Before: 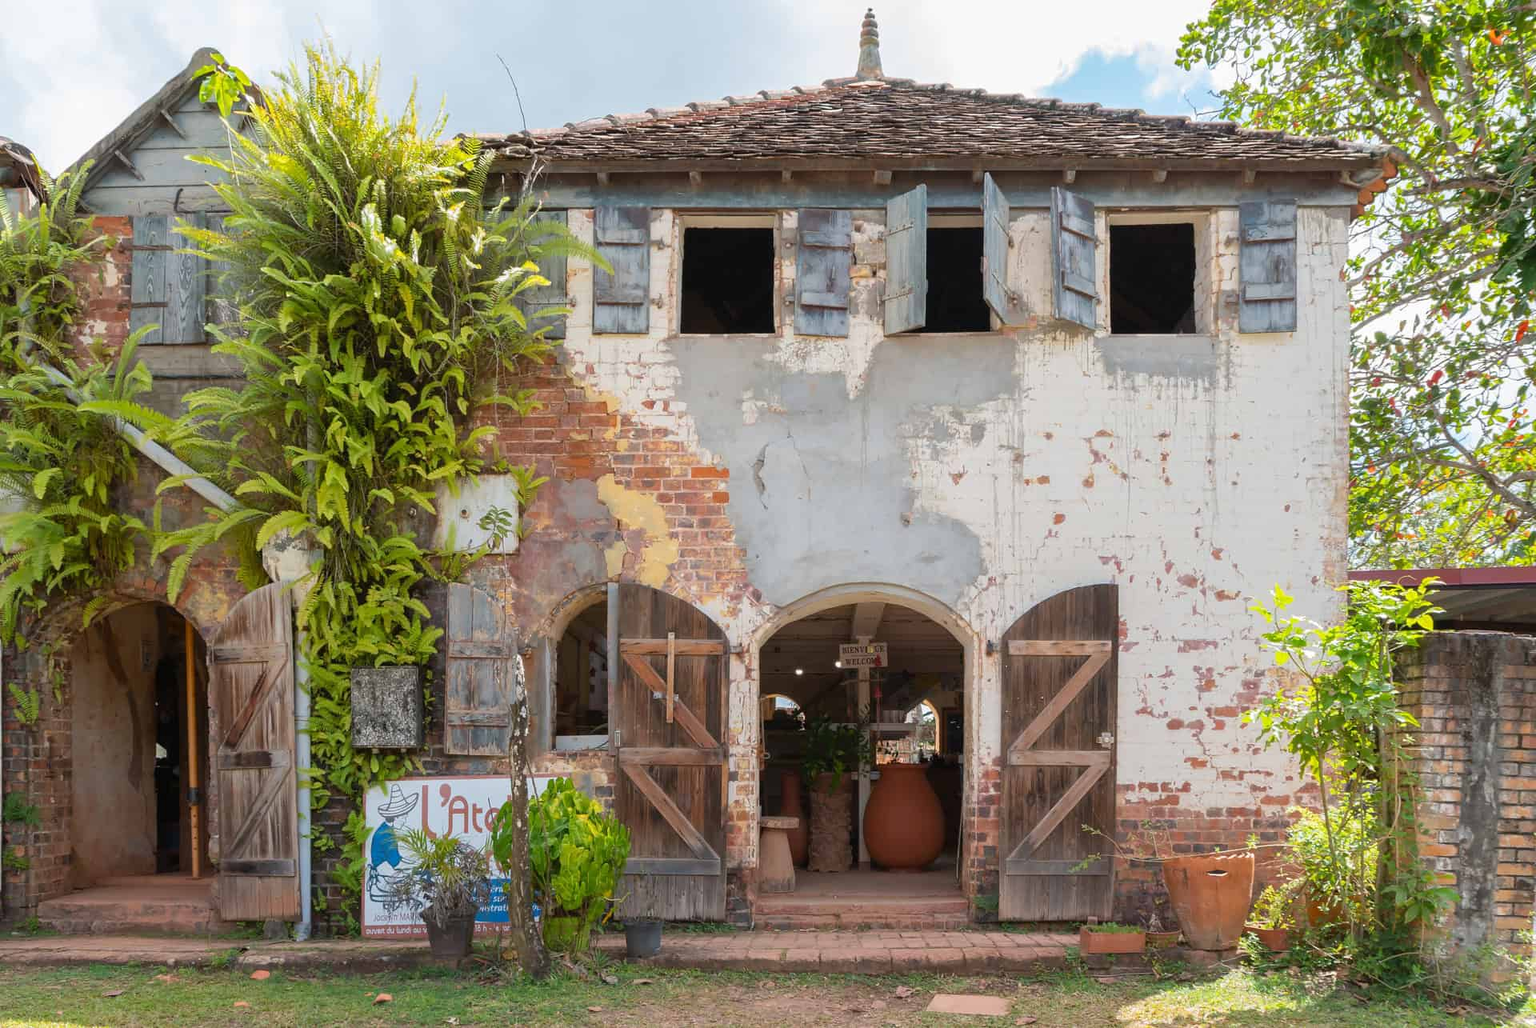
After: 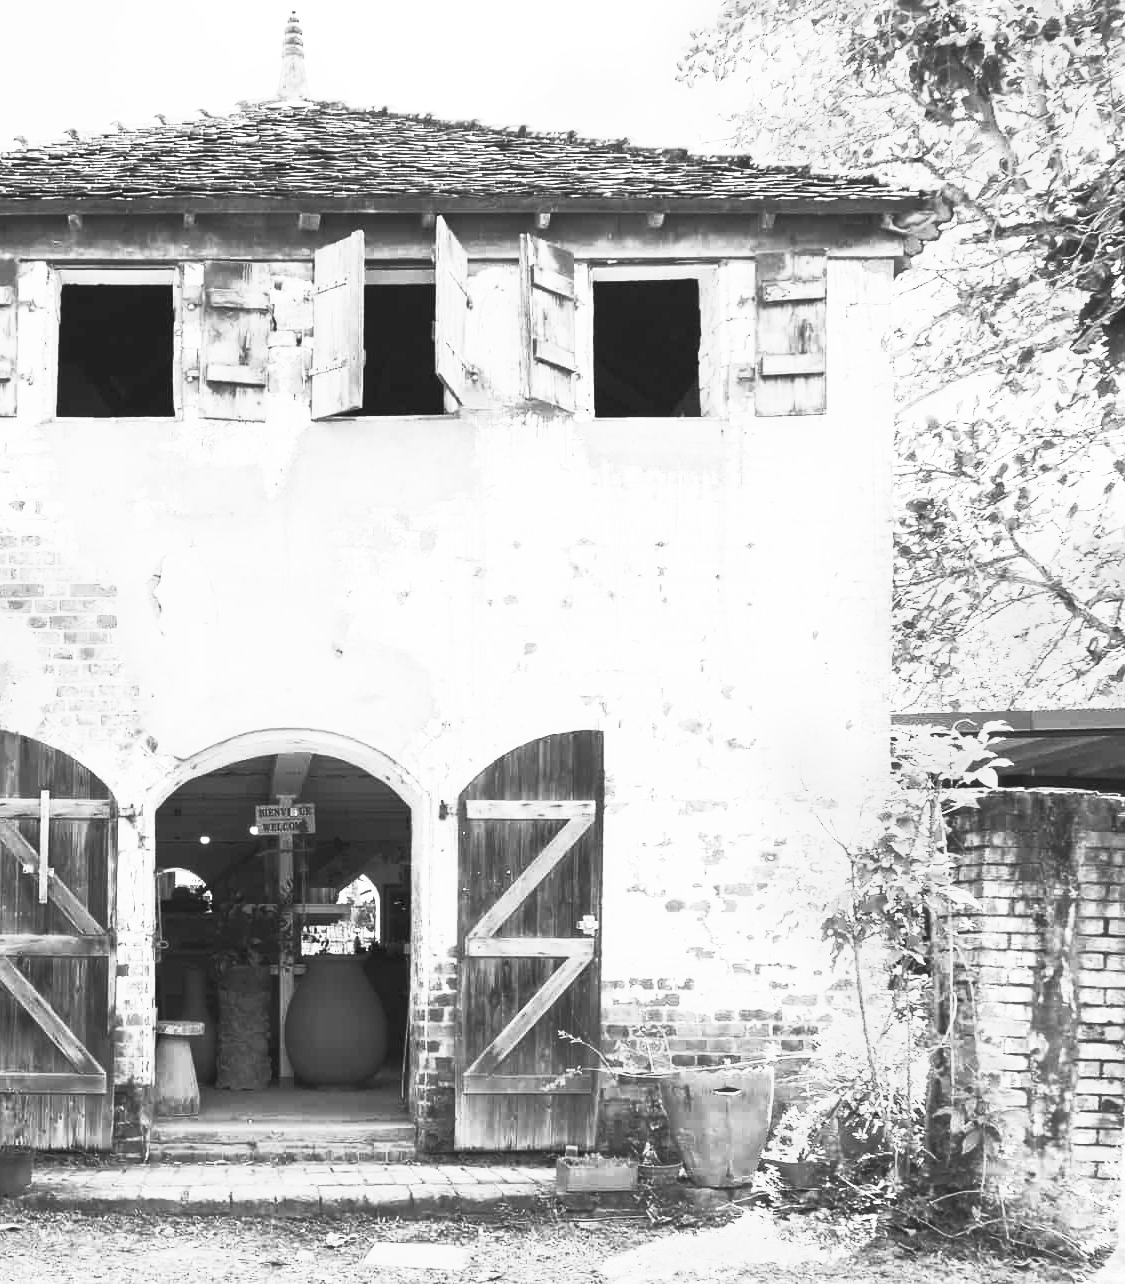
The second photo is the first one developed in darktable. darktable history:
contrast brightness saturation: contrast 1, brightness 1, saturation 1
monochrome: on, module defaults
crop: left 41.402%
